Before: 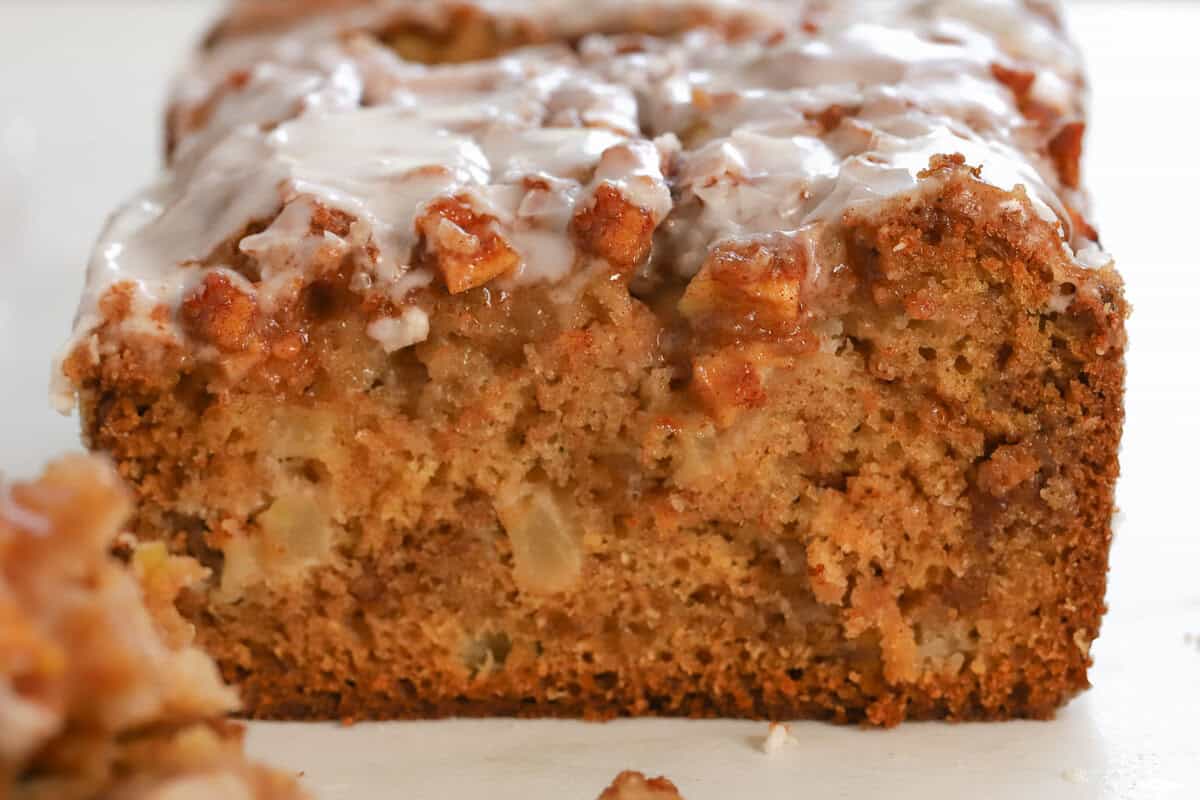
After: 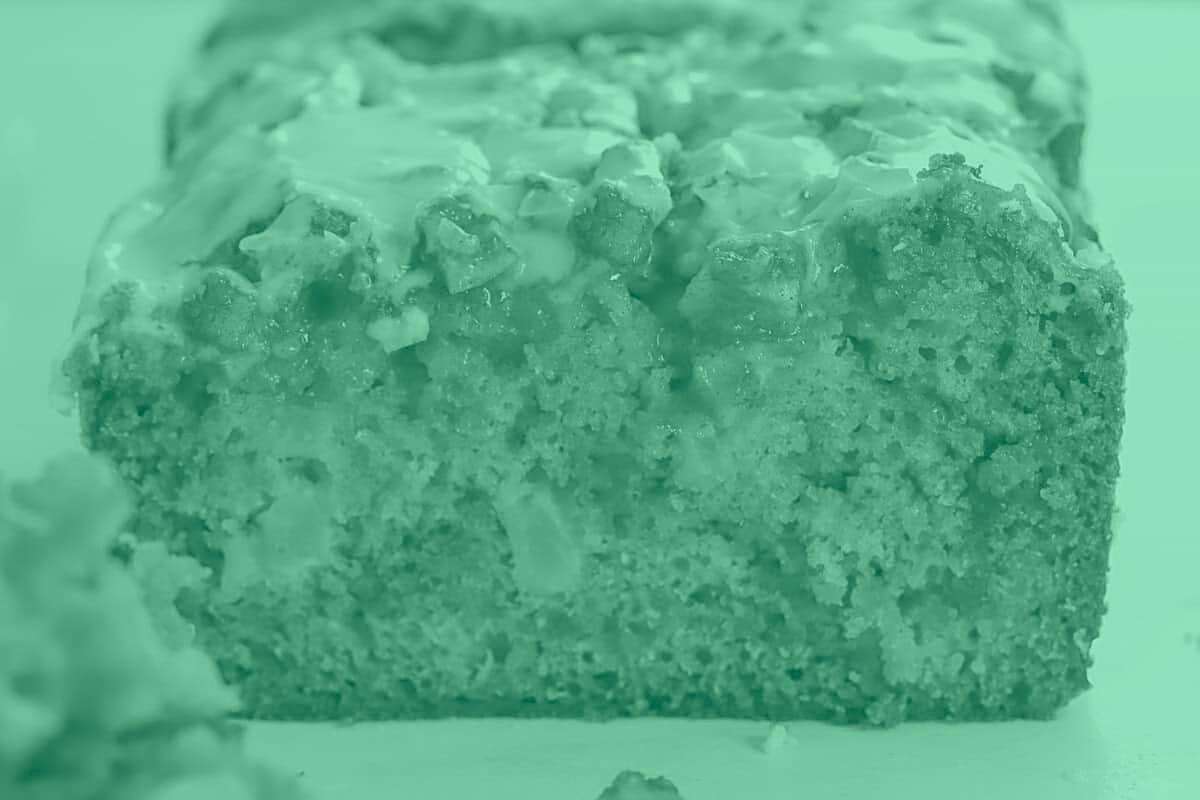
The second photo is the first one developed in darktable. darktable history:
sharpen: on, module defaults
colorize: hue 147.6°, saturation 65%, lightness 21.64%
white balance: emerald 1
local contrast: detail 110%
